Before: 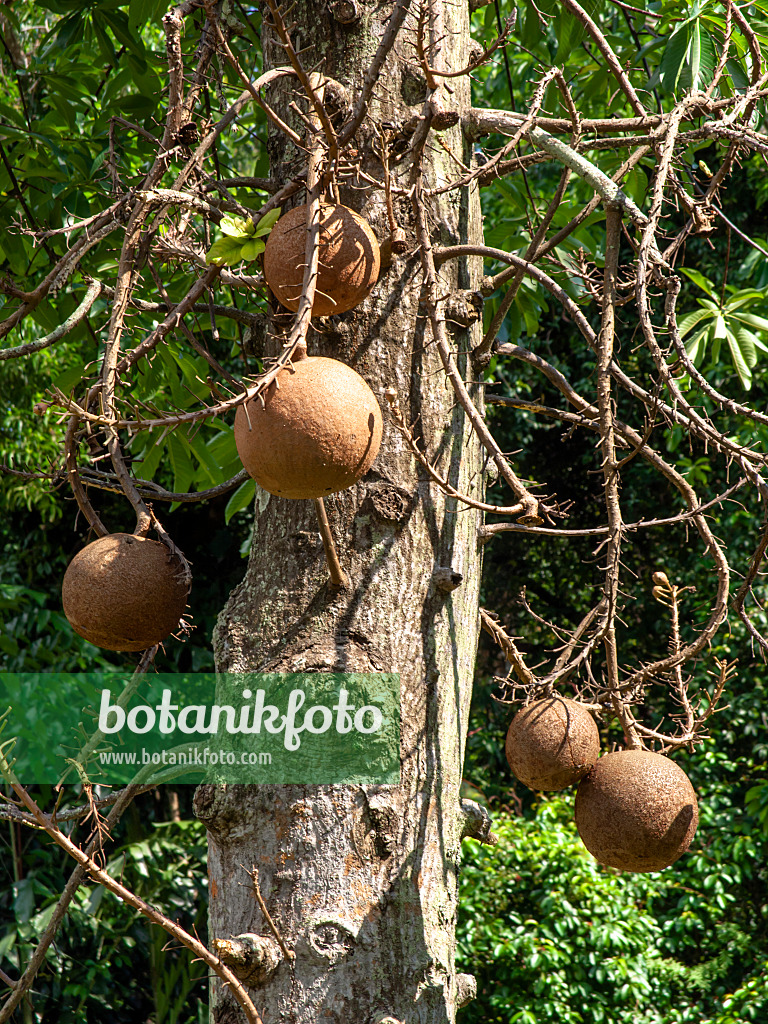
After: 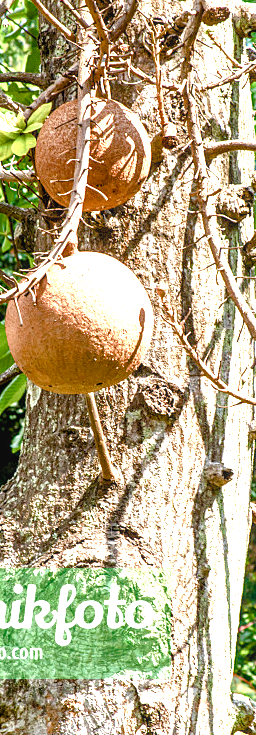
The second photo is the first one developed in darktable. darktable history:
color zones: curves: ch0 [(0.068, 0.464) (0.25, 0.5) (0.48, 0.508) (0.75, 0.536) (0.886, 0.476) (0.967, 0.456)]; ch1 [(0.066, 0.456) (0.25, 0.5) (0.616, 0.508) (0.746, 0.56) (0.934, 0.444)]
crop and rotate: left 29.943%, top 10.294%, right 36.713%, bottom 17.897%
color balance rgb: global offset › luminance -0.506%, perceptual saturation grading › global saturation 20%, perceptual saturation grading › highlights -48.93%, perceptual saturation grading › shadows 25.52%, global vibrance 20%
local contrast: on, module defaults
exposure: black level correction 0.001, exposure 1.731 EV, compensate highlight preservation false
